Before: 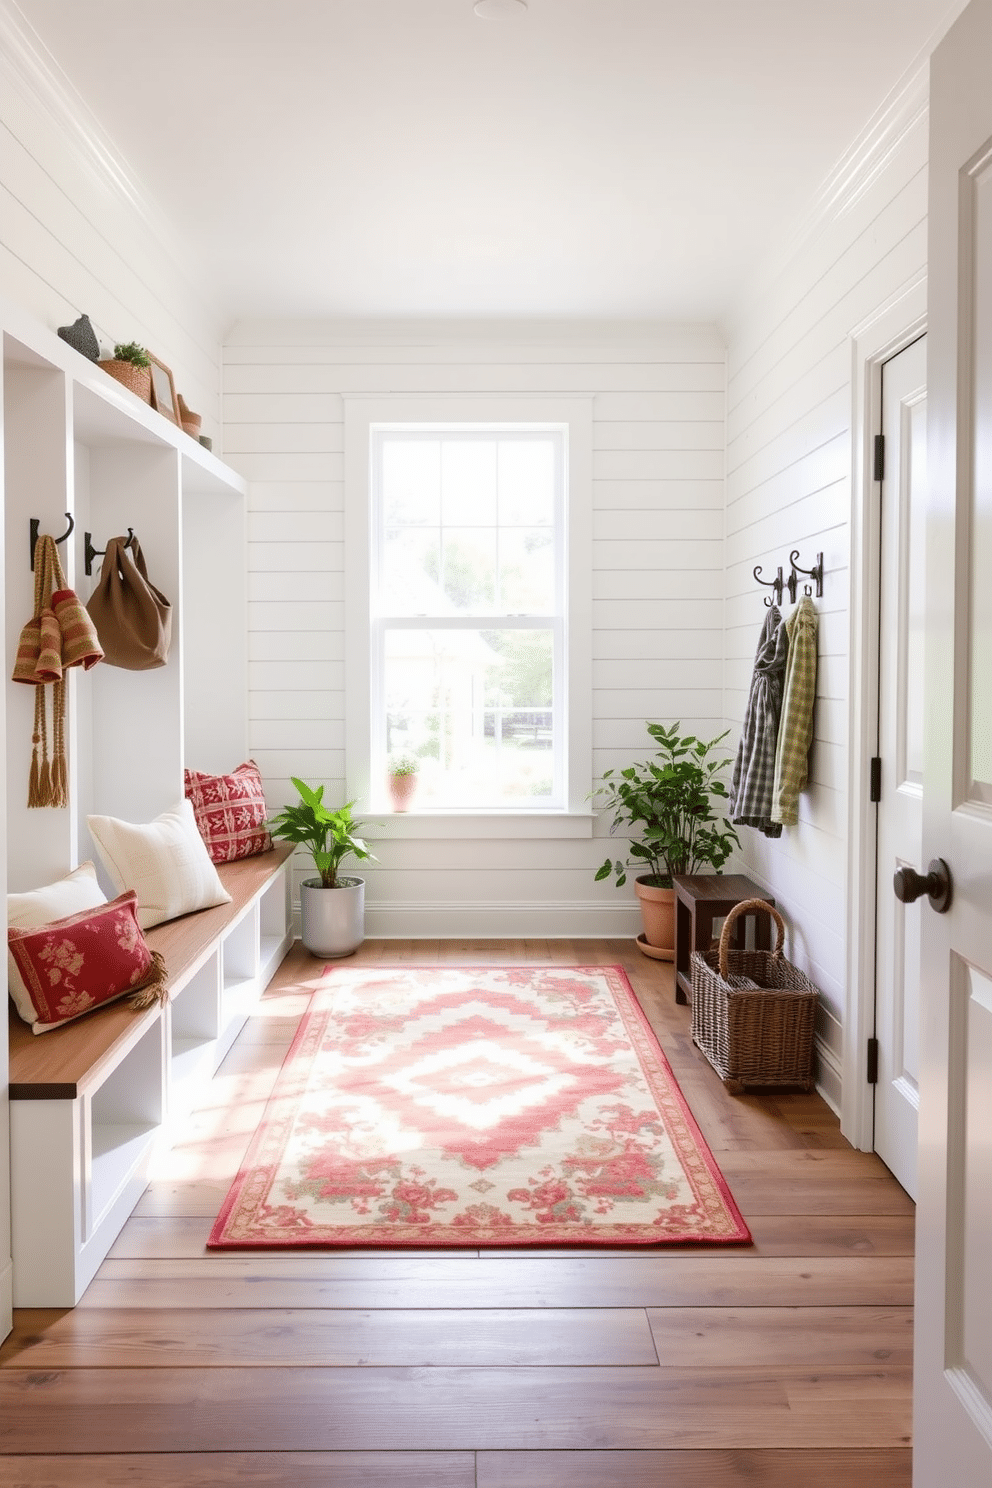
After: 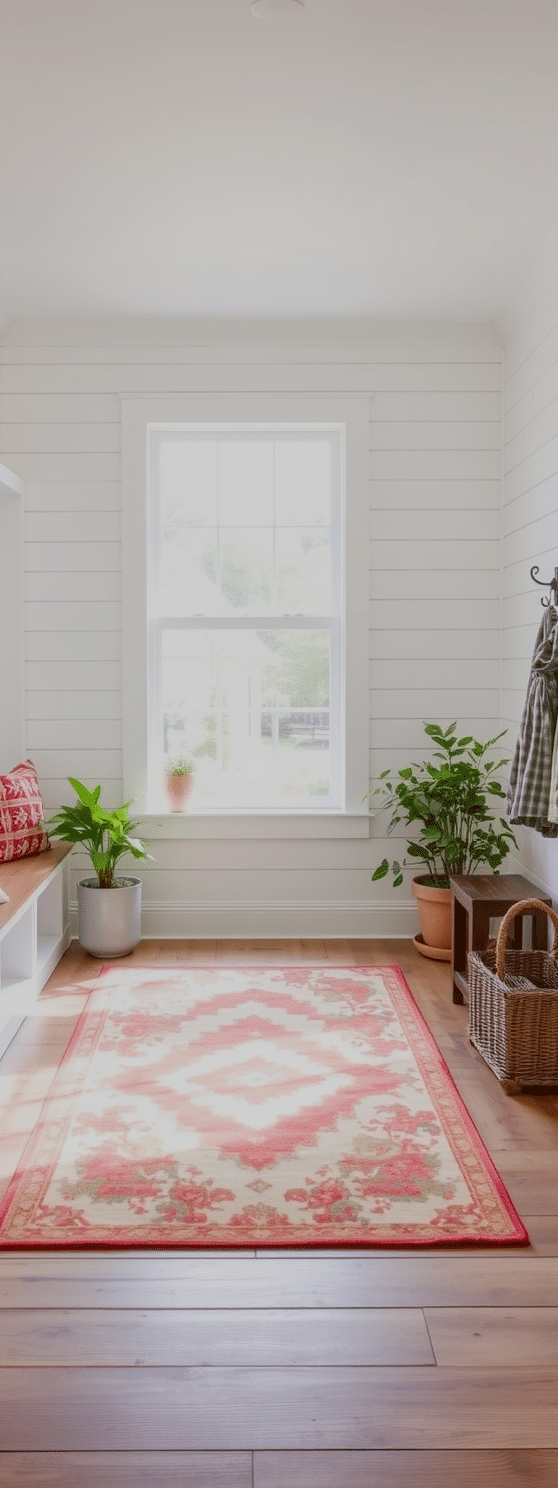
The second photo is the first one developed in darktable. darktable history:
local contrast: on, module defaults
crop and rotate: left 22.516%, right 21.234%
color balance rgb: contrast -30%
